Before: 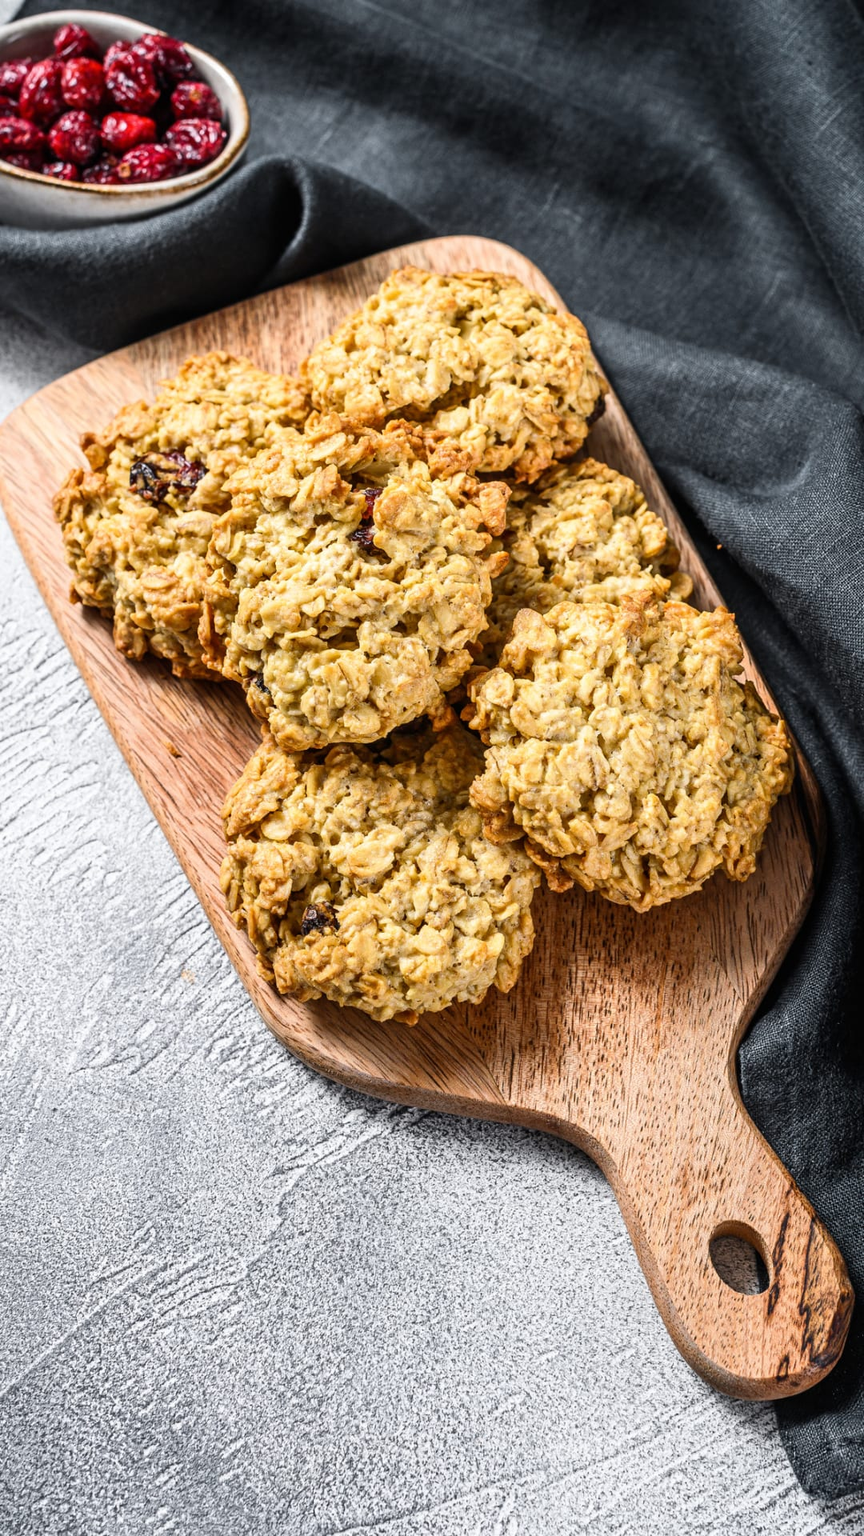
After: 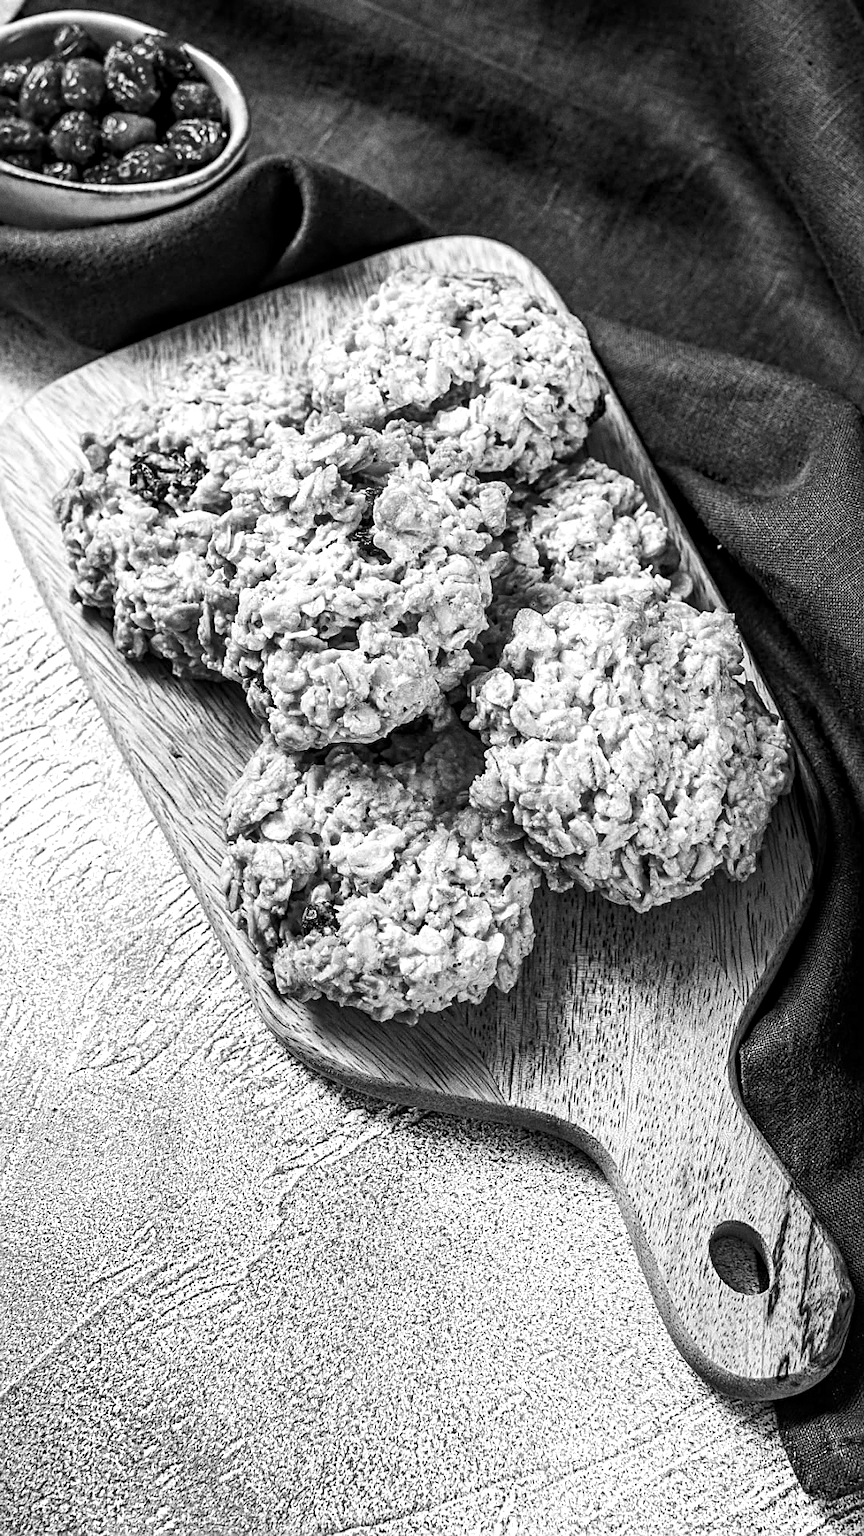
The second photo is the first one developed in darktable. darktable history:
grain: on, module defaults
haze removal: strength 0.29, distance 0.25, compatibility mode true, adaptive false
sharpen: on, module defaults
tone equalizer: -8 EV -0.001 EV, -7 EV 0.001 EV, -6 EV -0.002 EV, -5 EV -0.003 EV, -4 EV -0.062 EV, -3 EV -0.222 EV, -2 EV -0.267 EV, -1 EV 0.105 EV, +0 EV 0.303 EV
local contrast: mode bilateral grid, contrast 20, coarseness 50, detail 120%, midtone range 0.2
monochrome: on, module defaults
